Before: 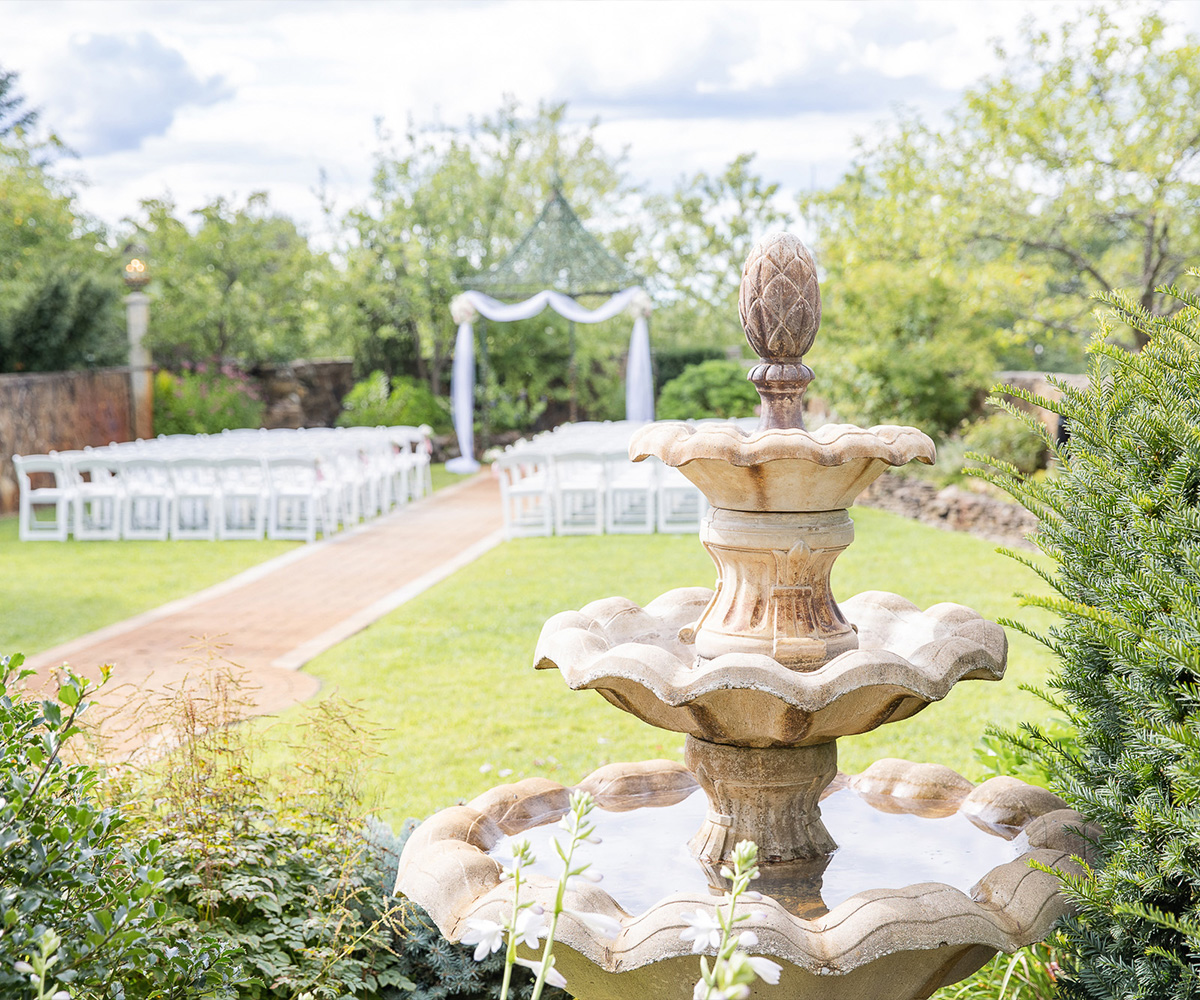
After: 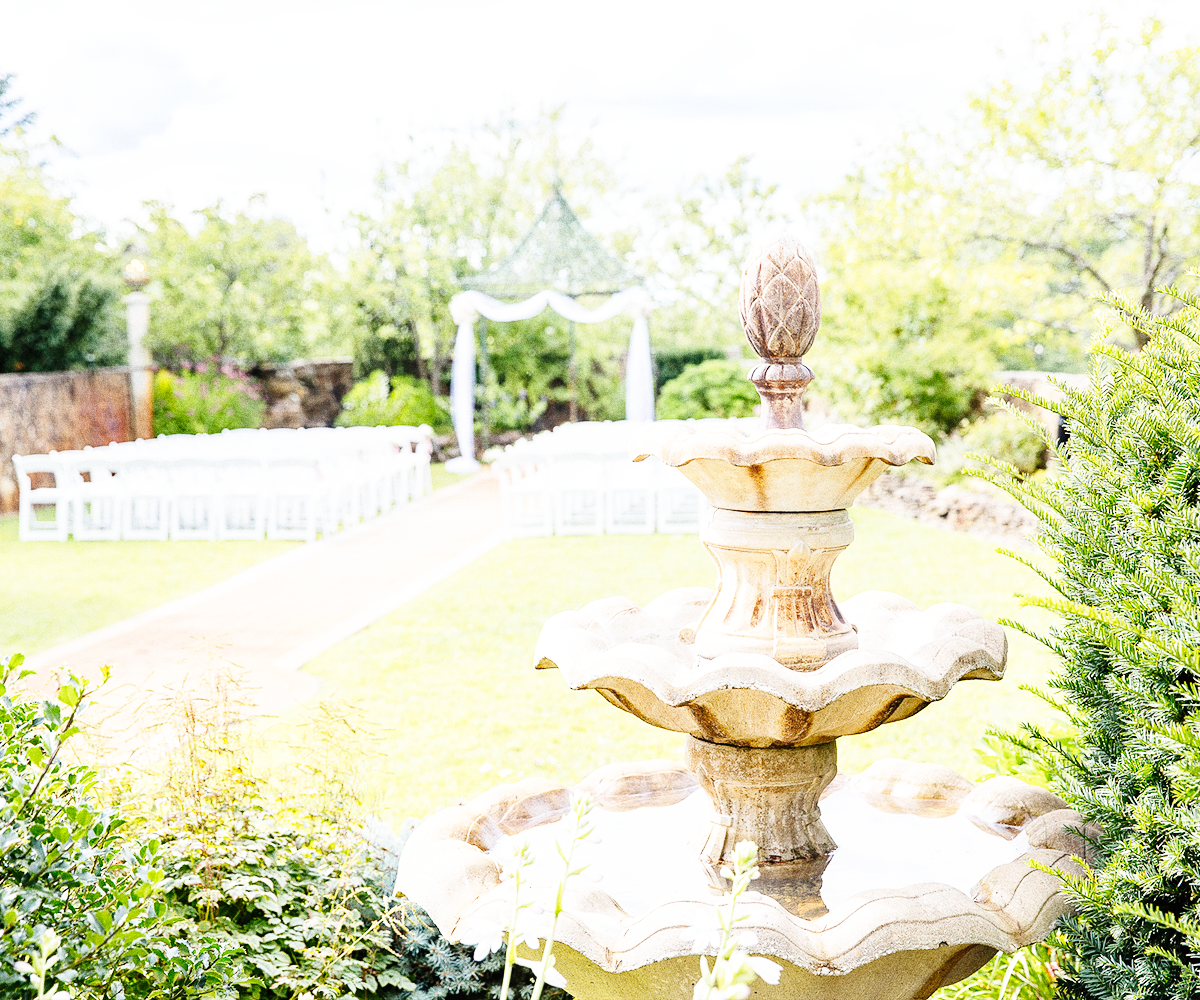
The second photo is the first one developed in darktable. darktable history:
tone equalizer: on, module defaults
base curve: curves: ch0 [(0, 0) (0, 0) (0.002, 0.001) (0.008, 0.003) (0.019, 0.011) (0.037, 0.037) (0.064, 0.11) (0.102, 0.232) (0.152, 0.379) (0.216, 0.524) (0.296, 0.665) (0.394, 0.789) (0.512, 0.881) (0.651, 0.945) (0.813, 0.986) (1, 1)], preserve colors none
grain: coarseness 0.09 ISO, strength 40%
